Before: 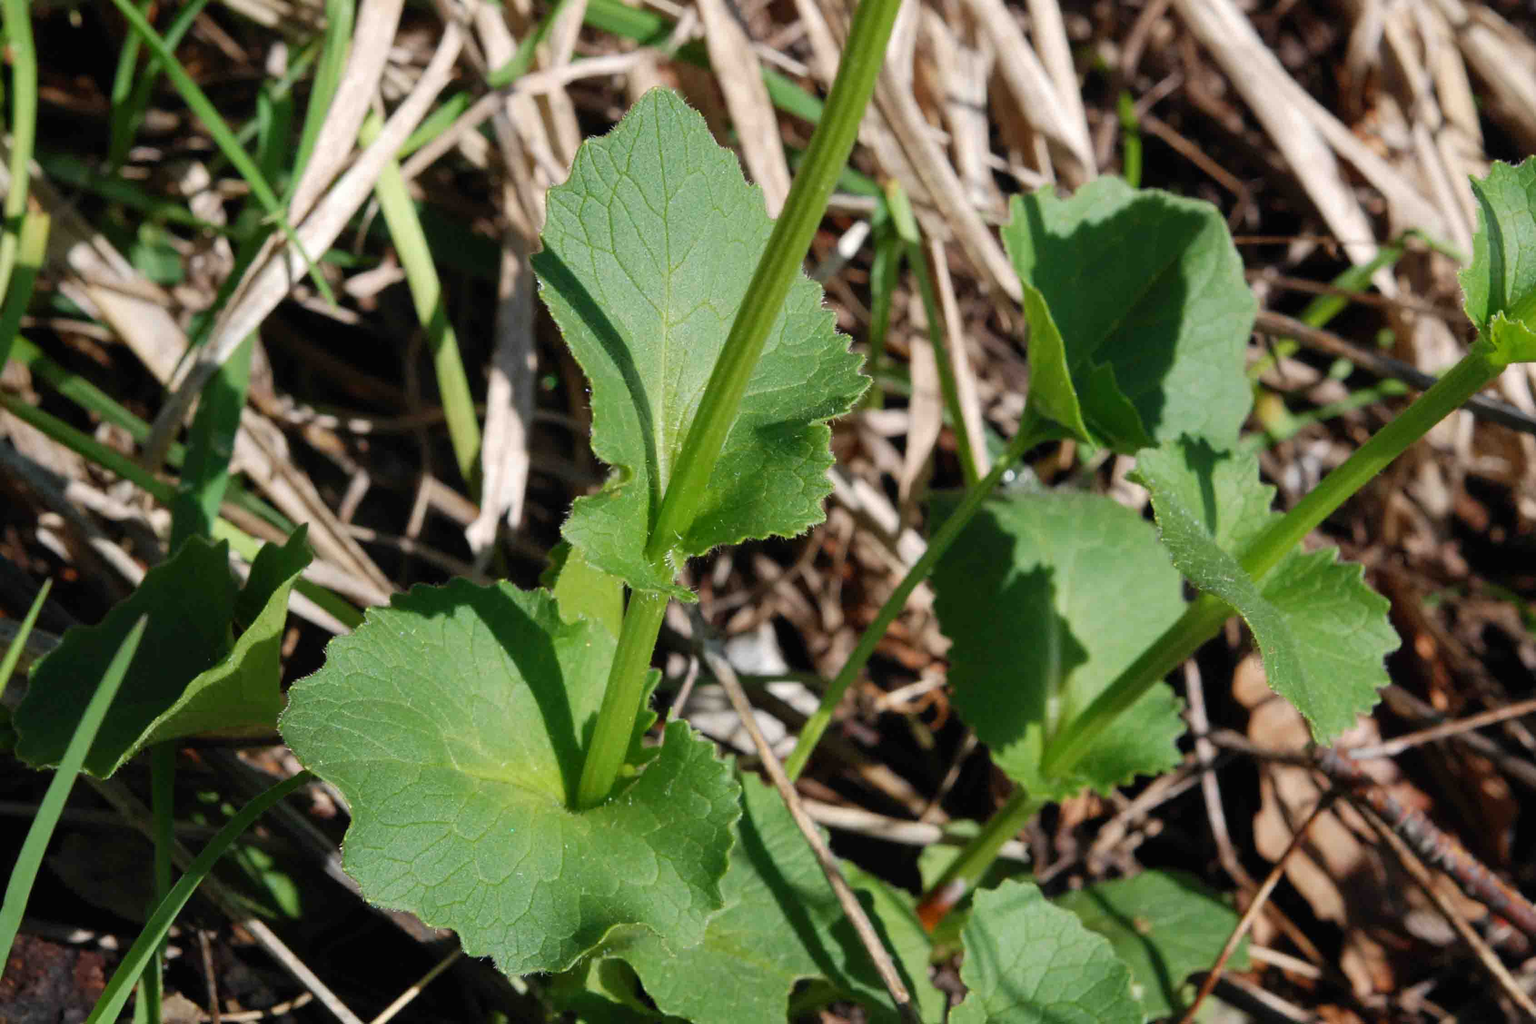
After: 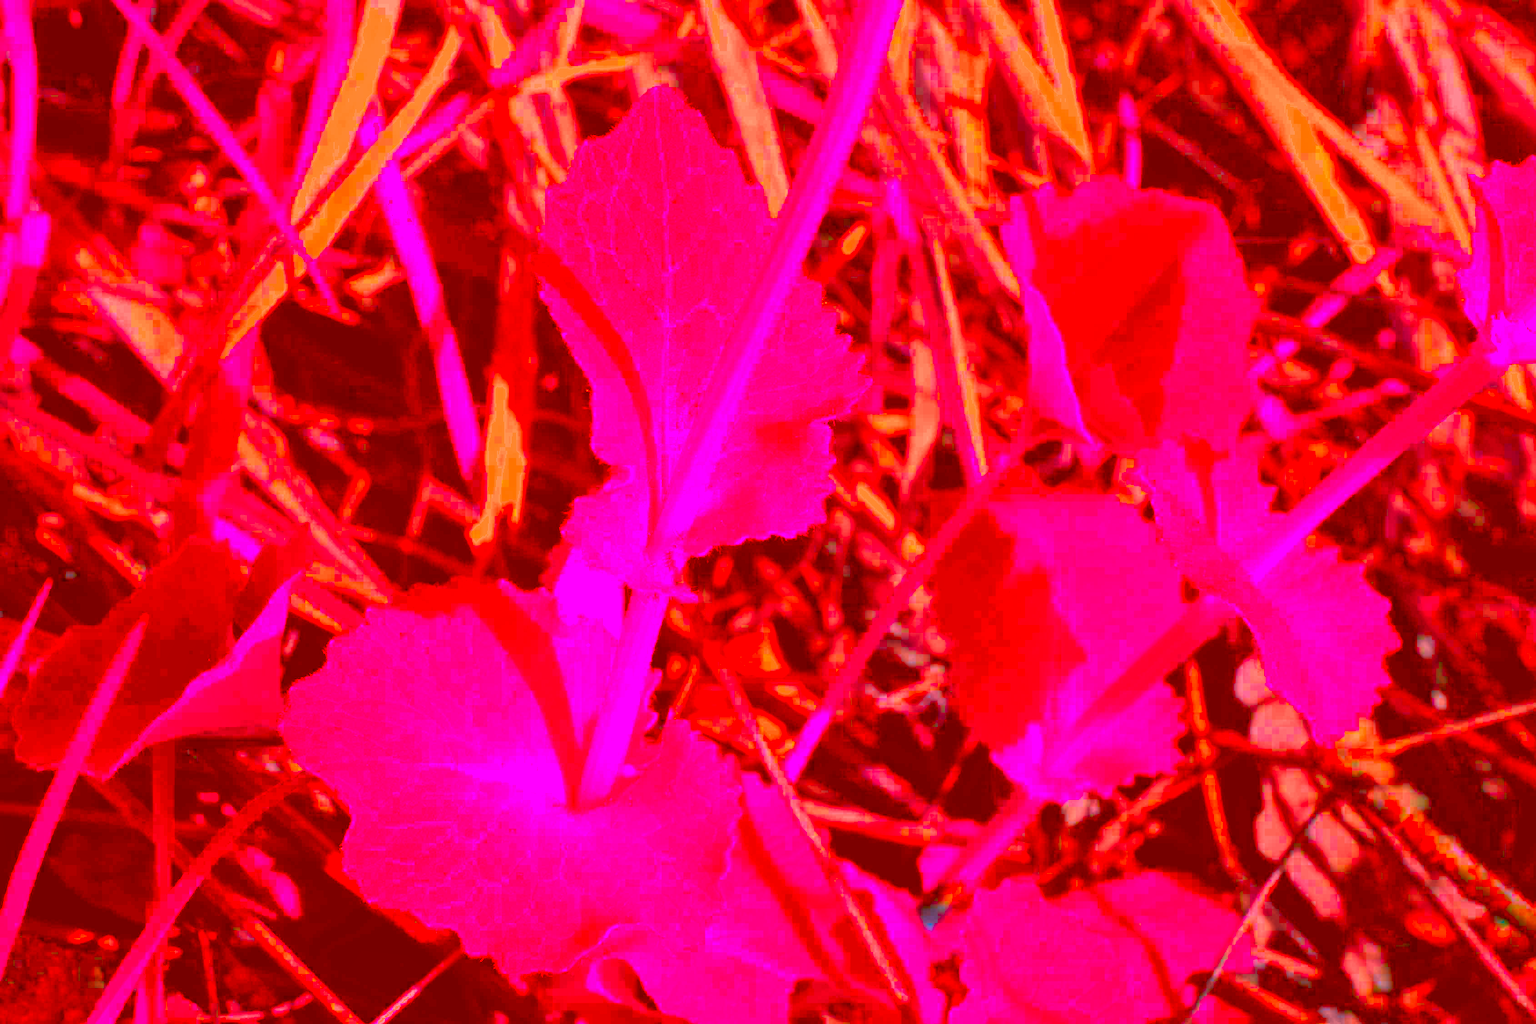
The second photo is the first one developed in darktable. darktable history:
shadows and highlights: on, module defaults
exposure: exposure 0.379 EV, compensate highlight preservation false
color correction: highlights a* -39.08, highlights b* -39.57, shadows a* -39.48, shadows b* -39.46, saturation -2.99
